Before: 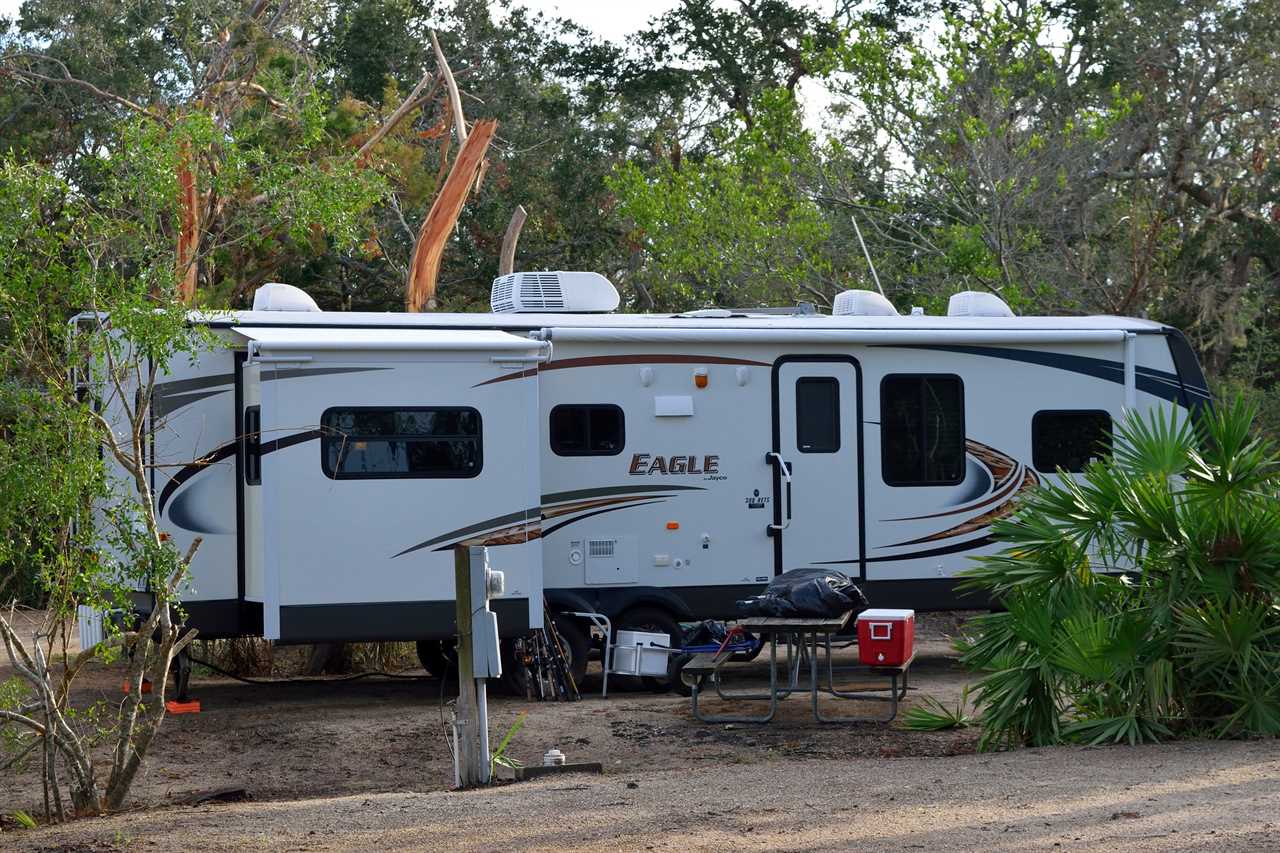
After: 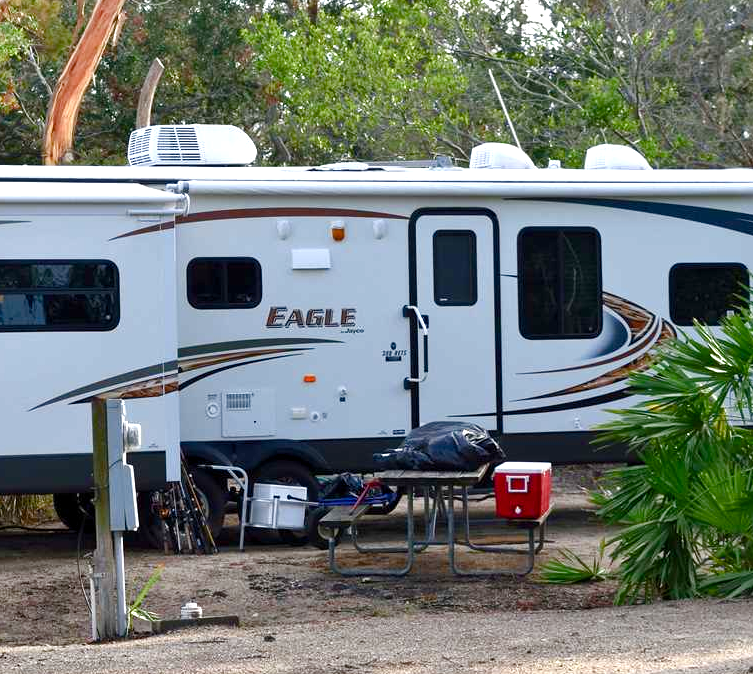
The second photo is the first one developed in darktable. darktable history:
exposure: exposure 0.742 EV, compensate highlight preservation false
crop and rotate: left 28.379%, top 17.321%, right 12.778%, bottom 3.615%
color balance rgb: perceptual saturation grading › global saturation 20%, perceptual saturation grading › highlights -50.05%, perceptual saturation grading › shadows 30.179%, global vibrance 5.409%, contrast 2.917%
